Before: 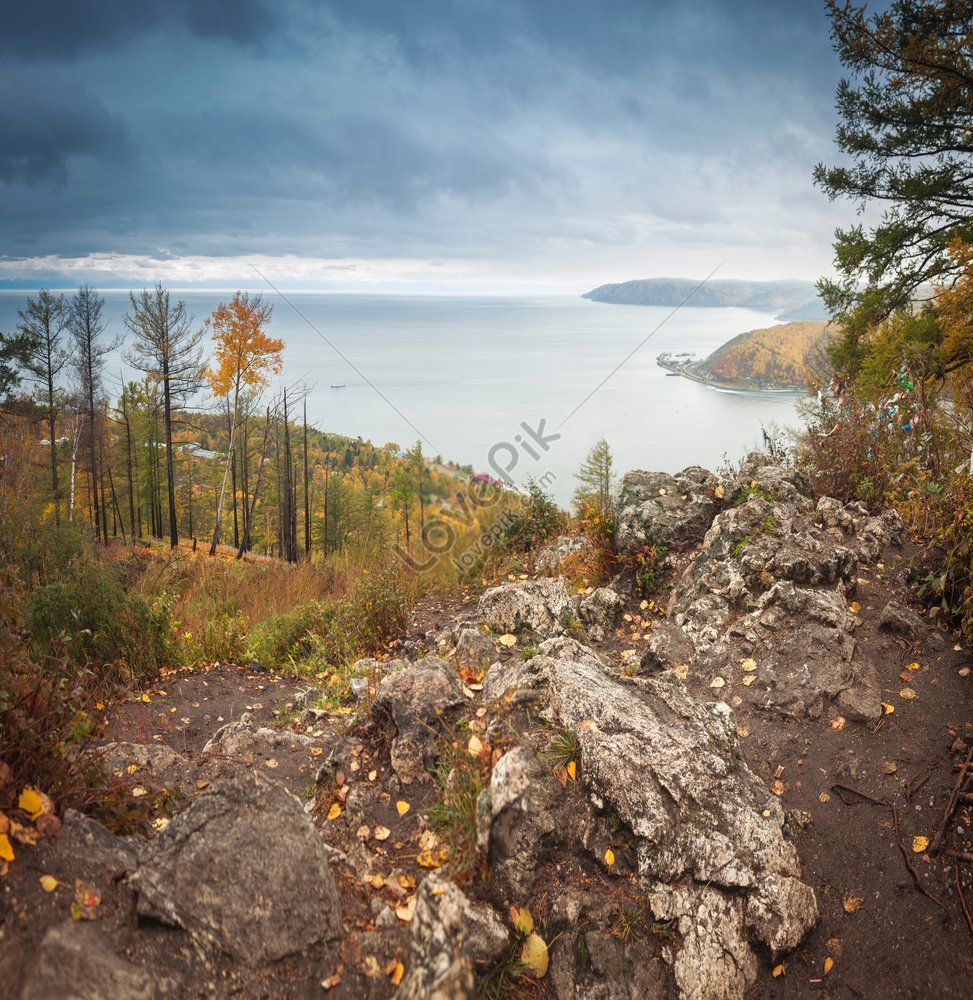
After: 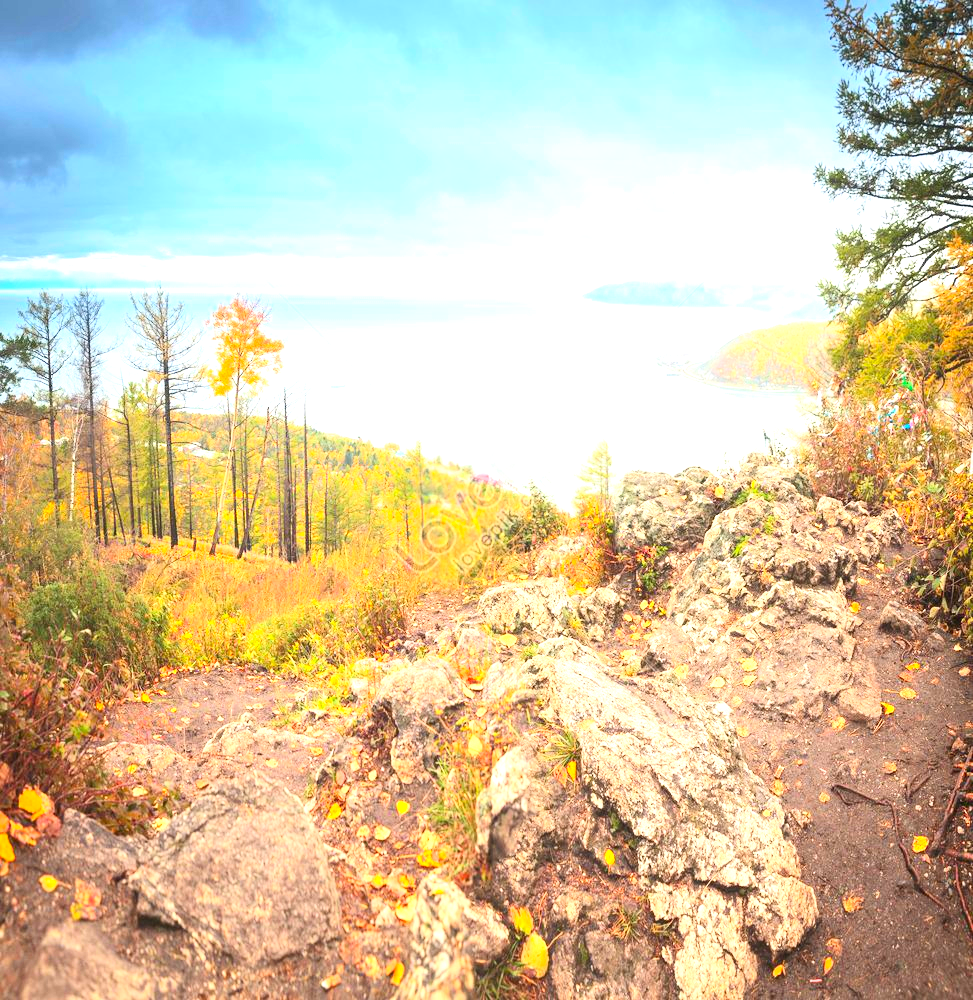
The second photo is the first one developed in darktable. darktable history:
exposure: black level correction 0, exposure 1.505 EV, compensate highlight preservation false
contrast brightness saturation: contrast 0.244, brightness 0.257, saturation 0.386
